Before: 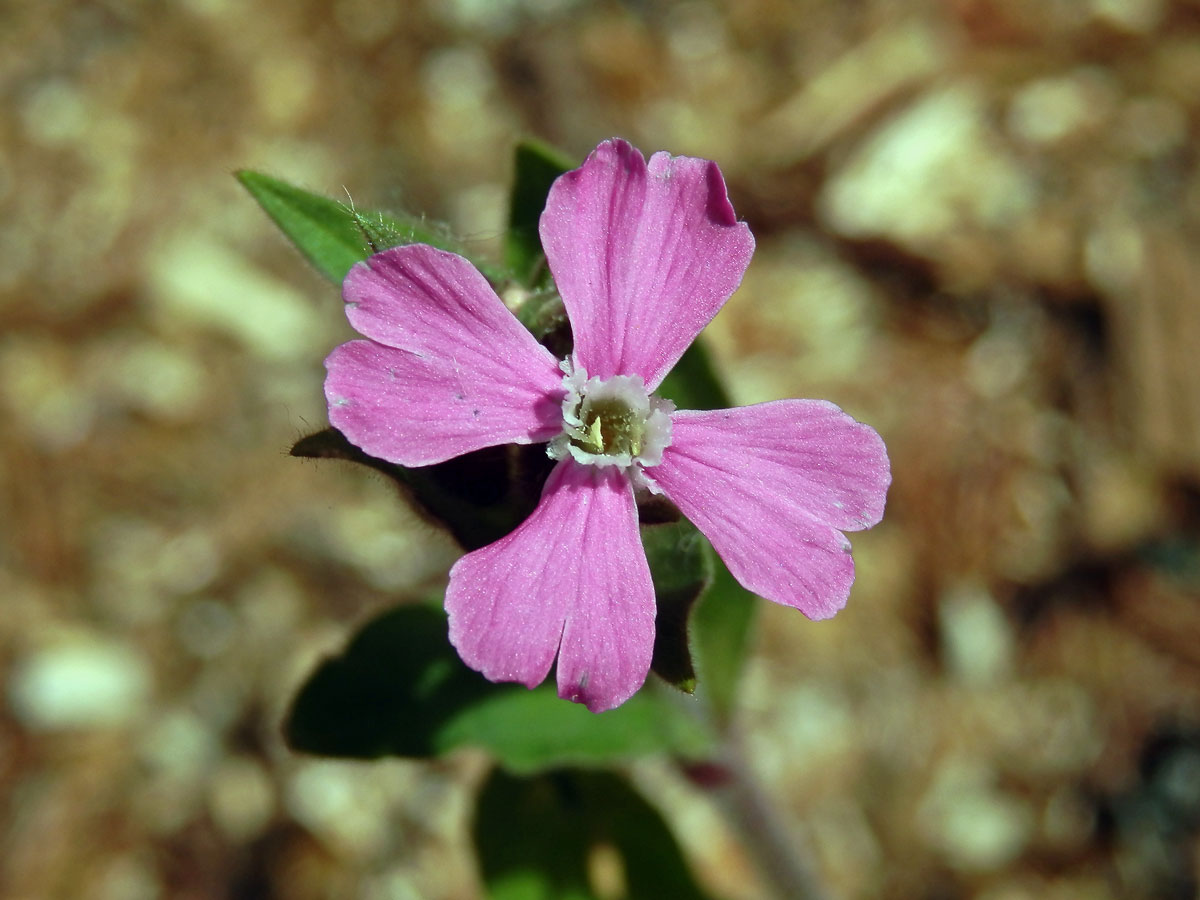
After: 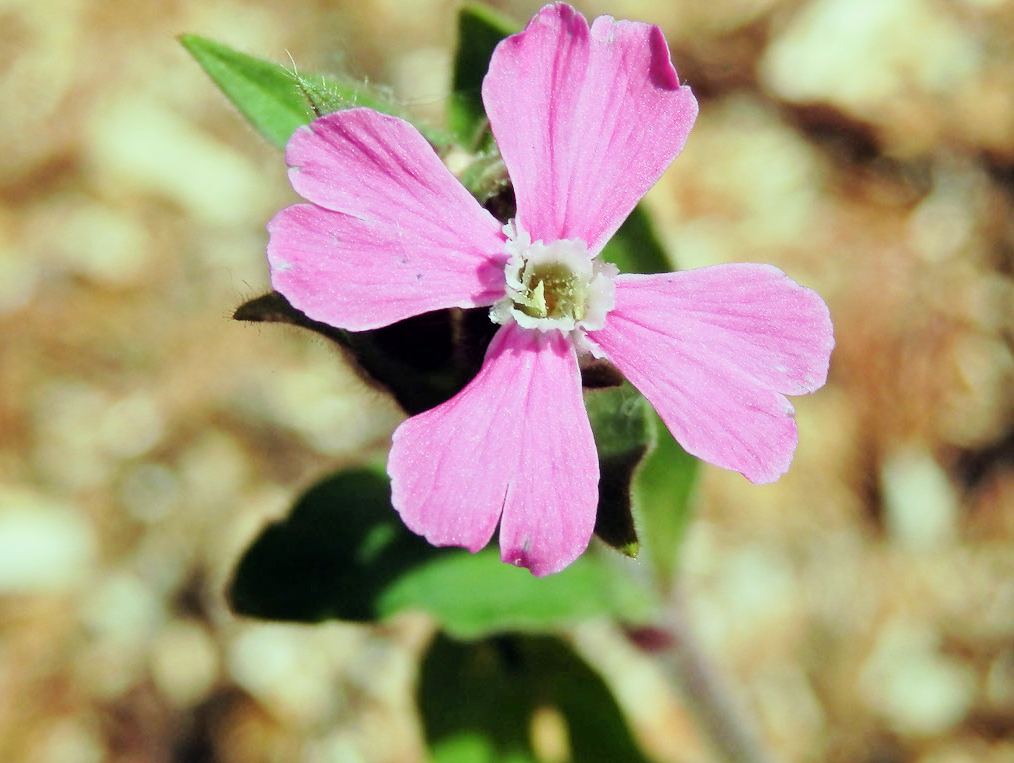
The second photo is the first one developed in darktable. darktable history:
exposure: black level correction 0, exposure 1.472 EV, compensate exposure bias true, compensate highlight preservation false
filmic rgb: black relative exposure -7.26 EV, white relative exposure 5.07 EV, threshold 2.99 EV, hardness 3.2, enable highlight reconstruction true
crop and rotate: left 4.832%, top 15.163%, right 10.653%
